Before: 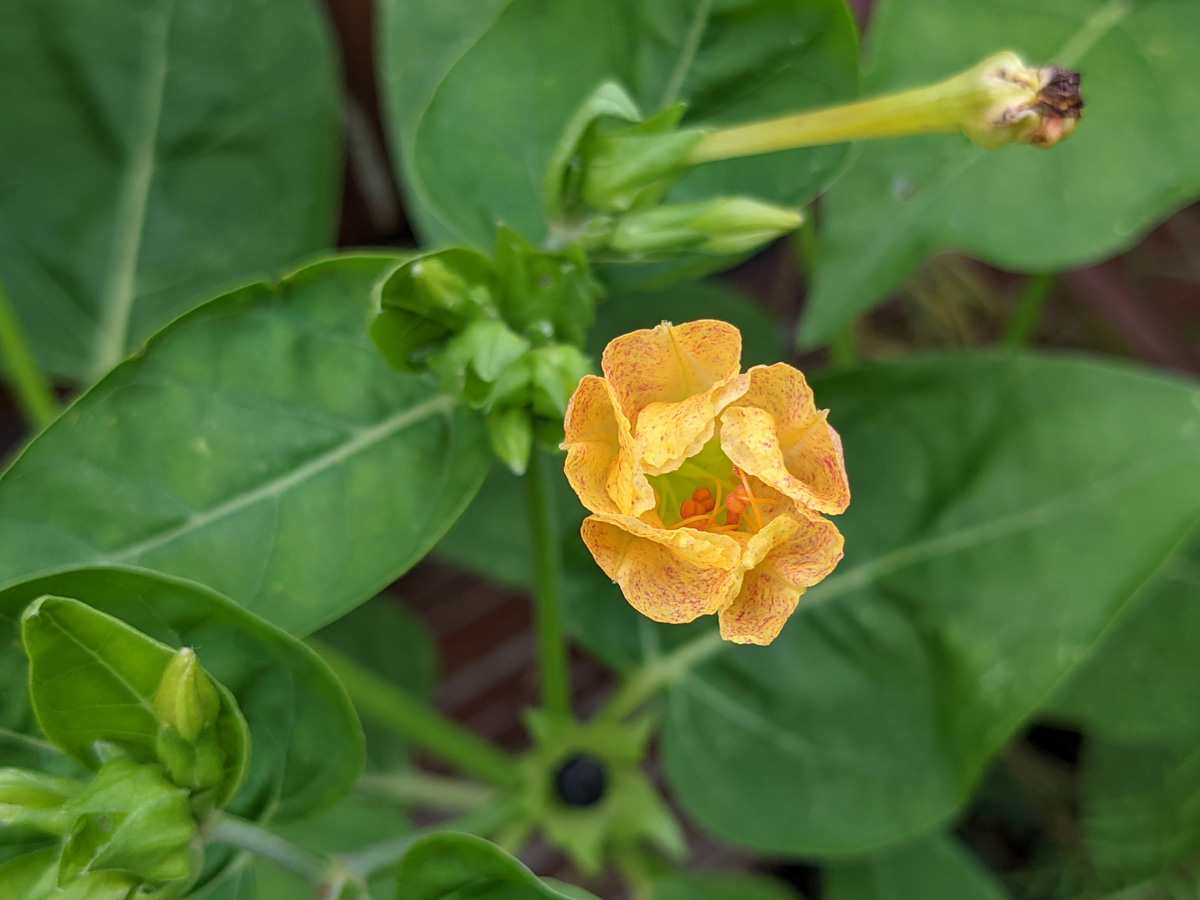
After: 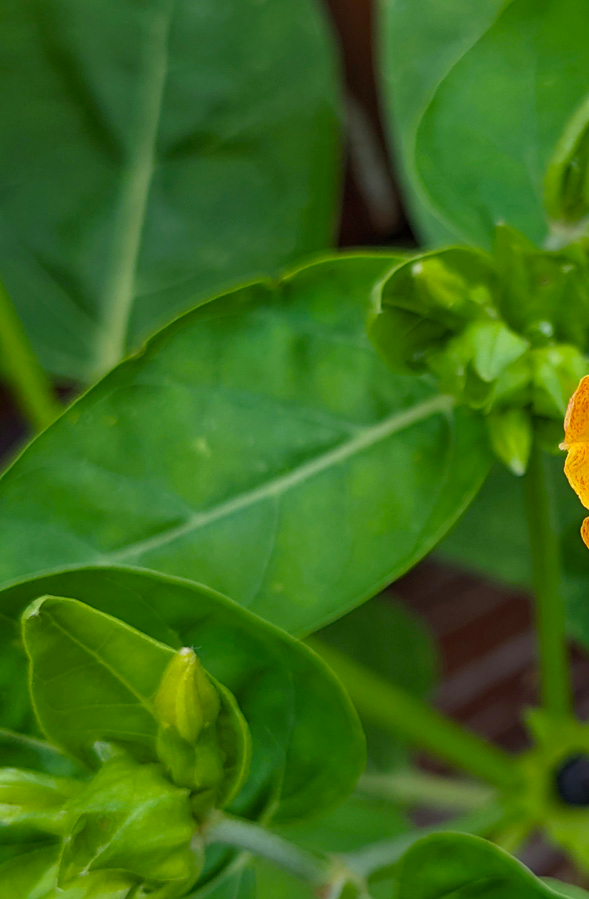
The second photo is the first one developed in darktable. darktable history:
crop and rotate: left 0%, top 0%, right 50.845%
color balance rgb: perceptual saturation grading › global saturation 30%, global vibrance 10%
